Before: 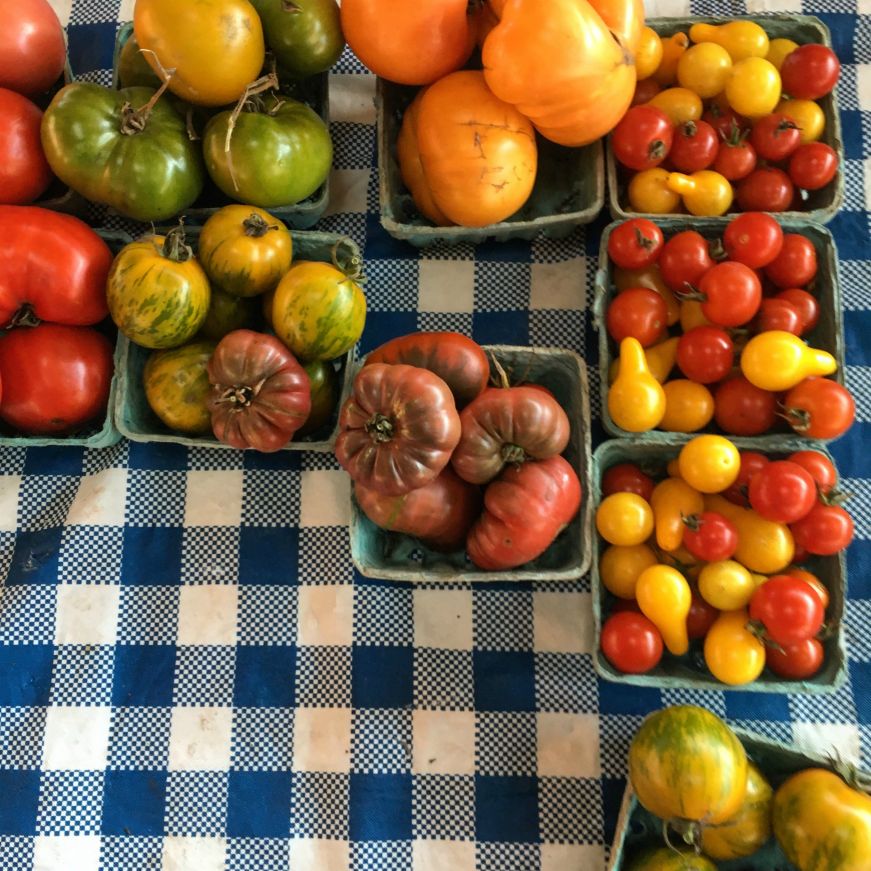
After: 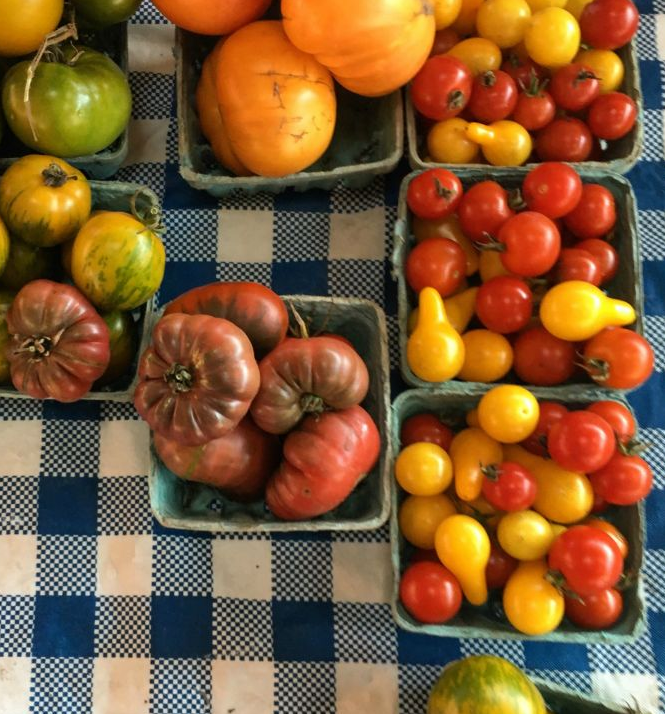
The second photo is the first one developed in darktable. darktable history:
crop: left 23.095%, top 5.827%, bottom 11.854%
